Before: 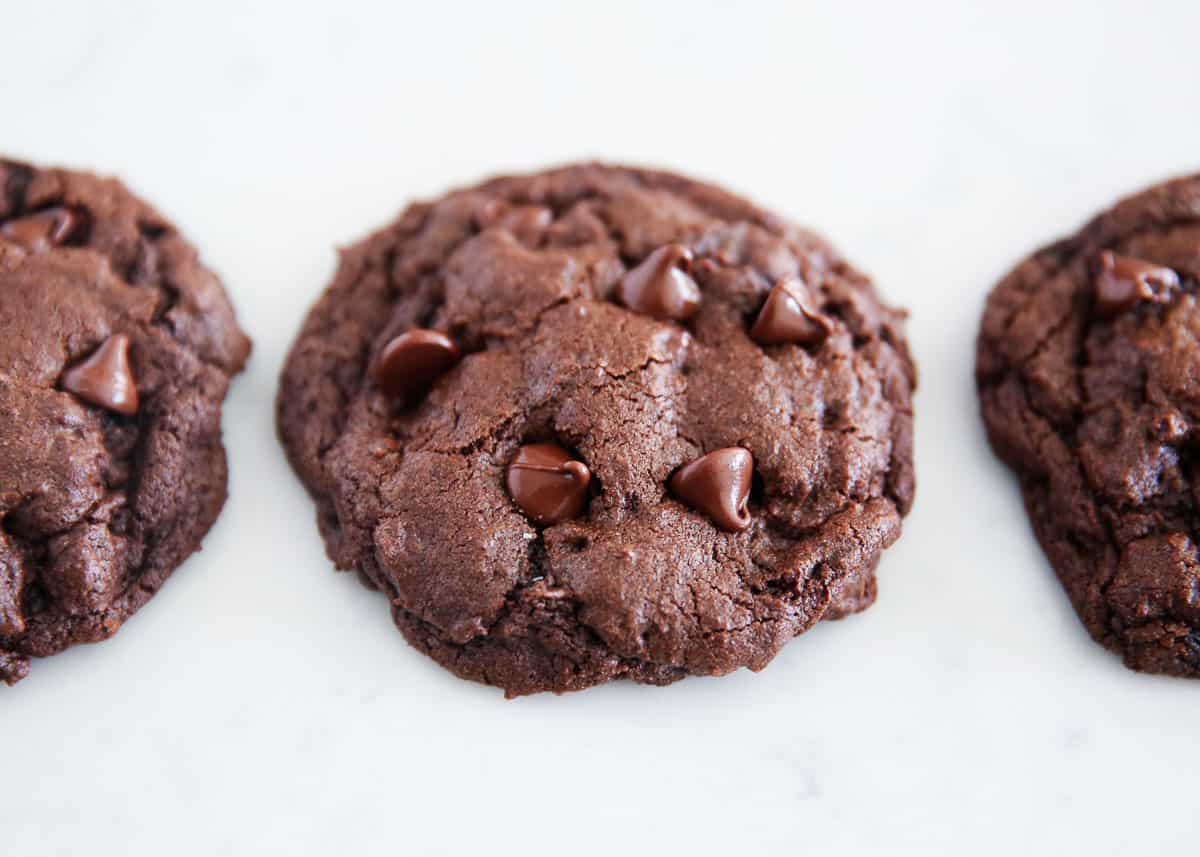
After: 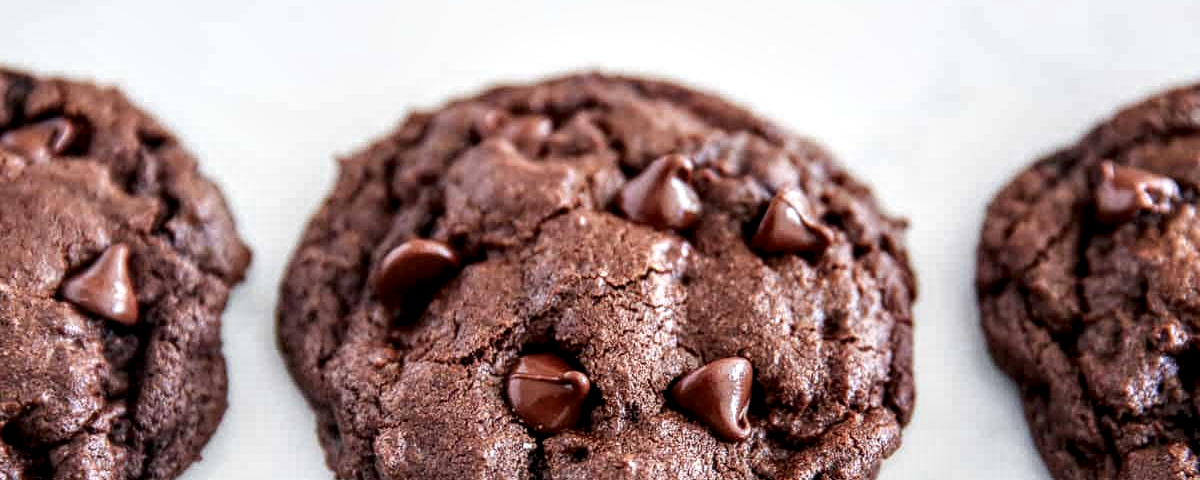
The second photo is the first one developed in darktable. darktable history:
local contrast: highlights 12%, shadows 38%, detail 183%, midtone range 0.471
crop and rotate: top 10.605%, bottom 33.274%
